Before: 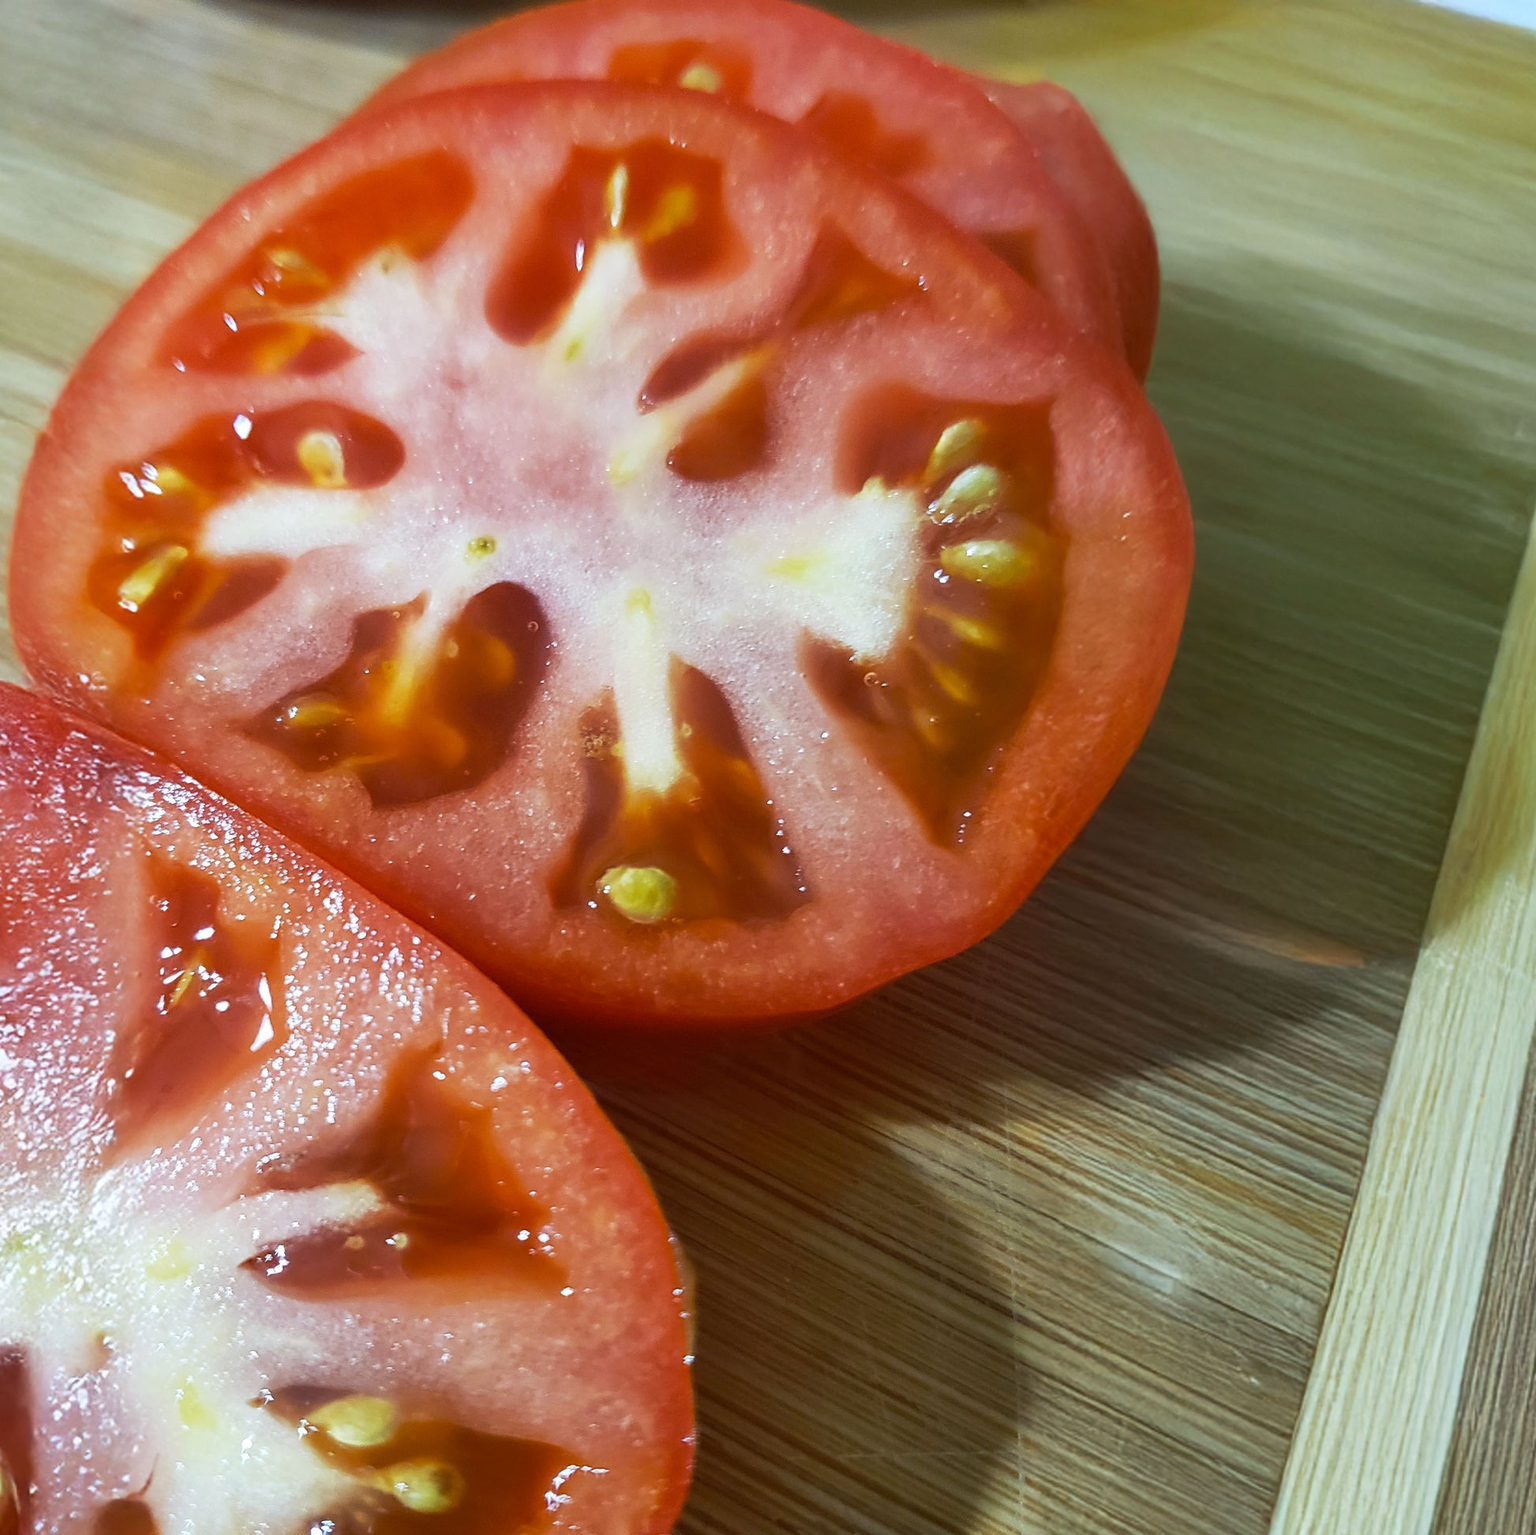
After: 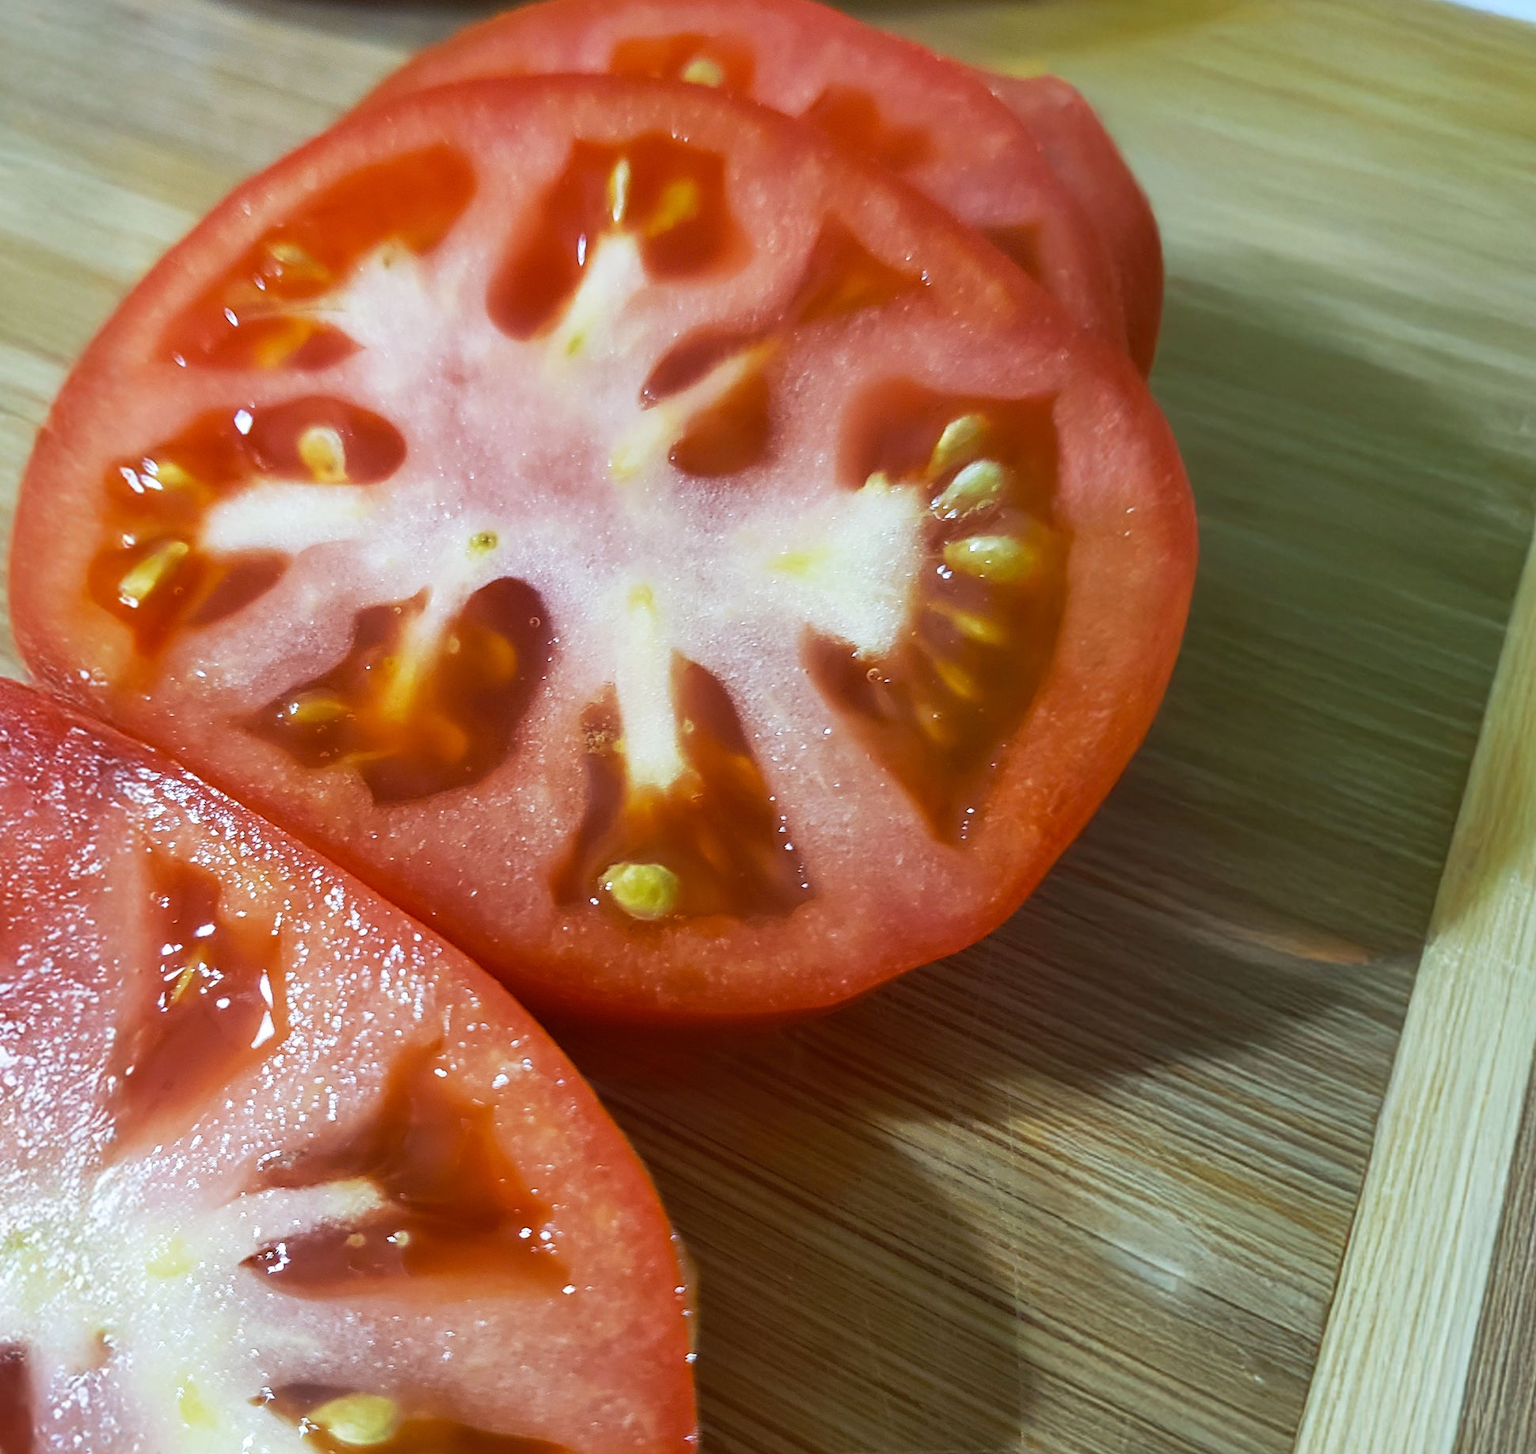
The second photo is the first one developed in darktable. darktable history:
crop: top 0.448%, right 0.26%, bottom 5.077%
